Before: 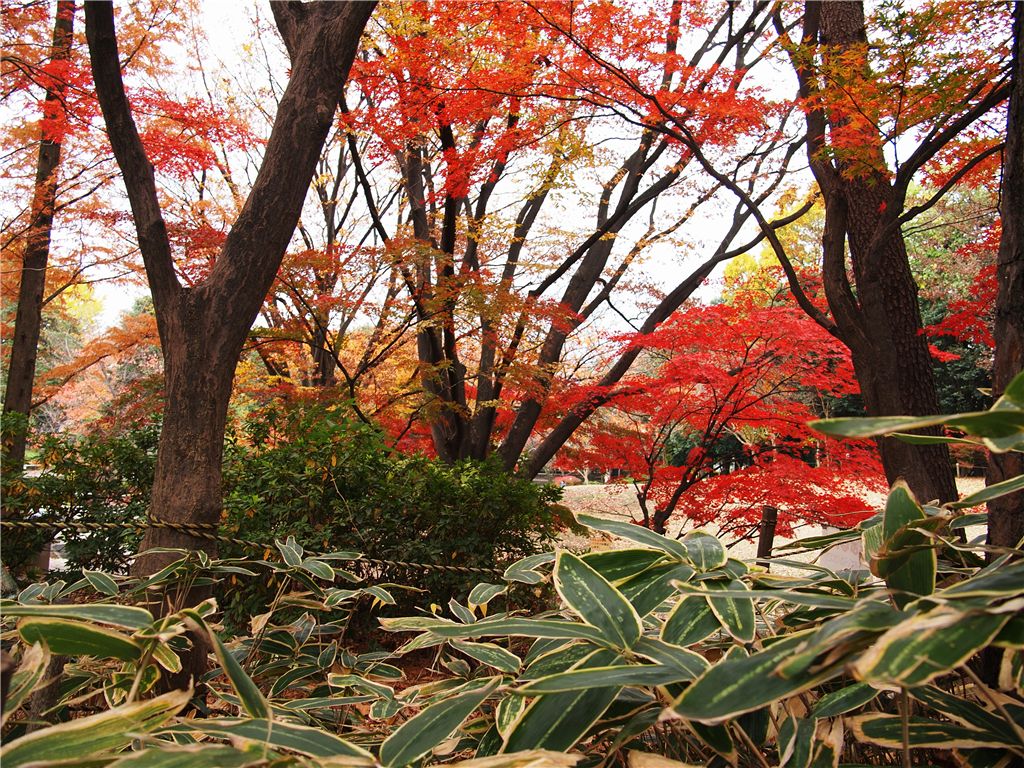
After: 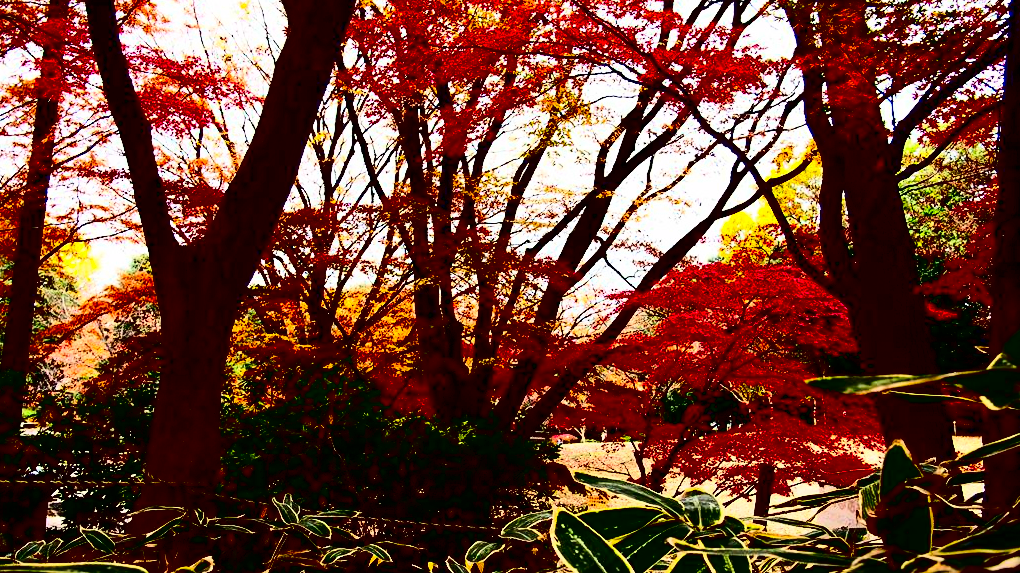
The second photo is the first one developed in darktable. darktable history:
crop: left 0.387%, top 5.469%, bottom 19.809%
contrast brightness saturation: contrast 0.77, brightness -1, saturation 1
